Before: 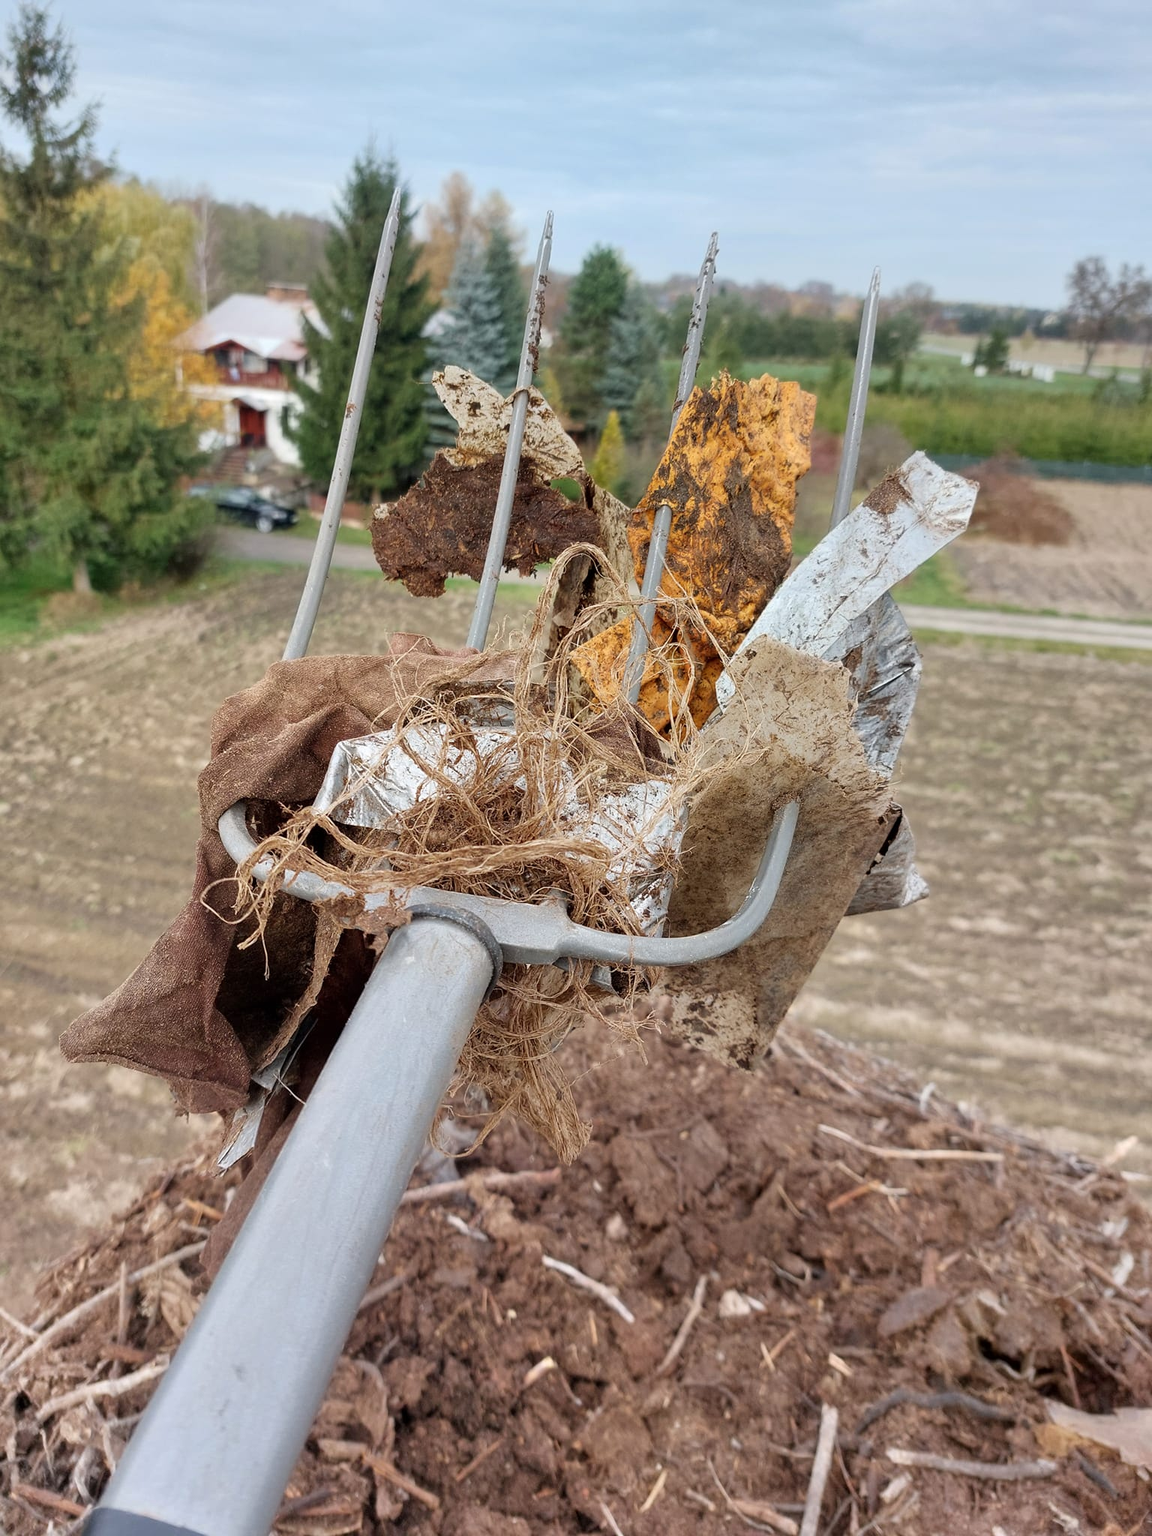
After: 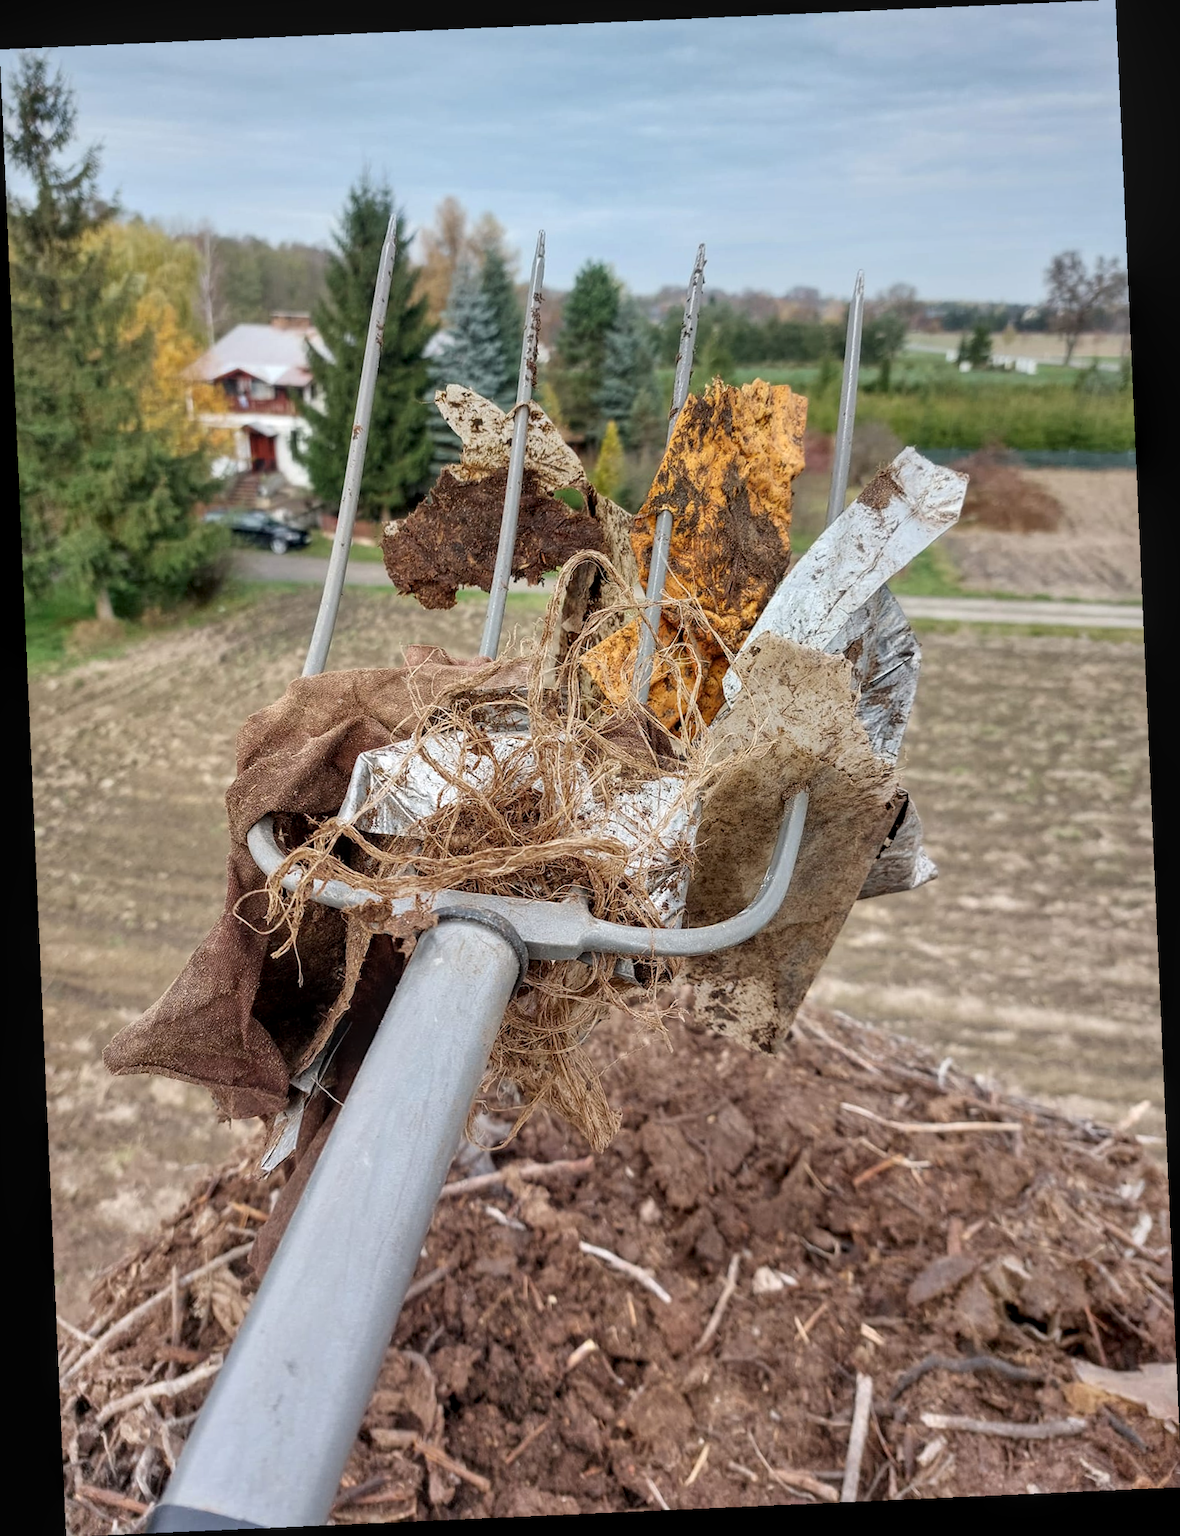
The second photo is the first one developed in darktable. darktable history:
rotate and perspective: rotation -2.56°, automatic cropping off
local contrast: on, module defaults
